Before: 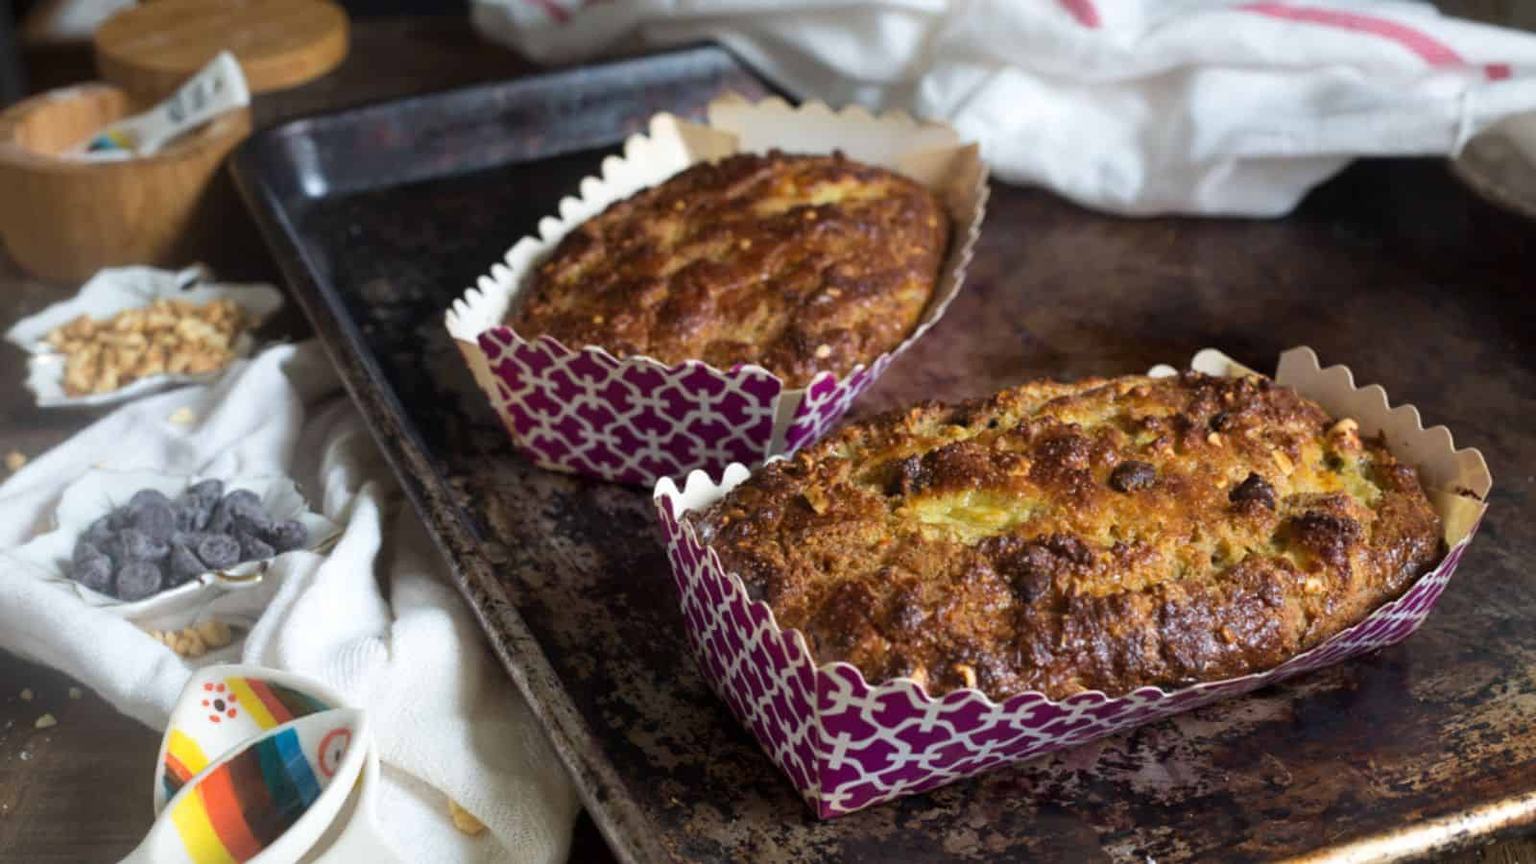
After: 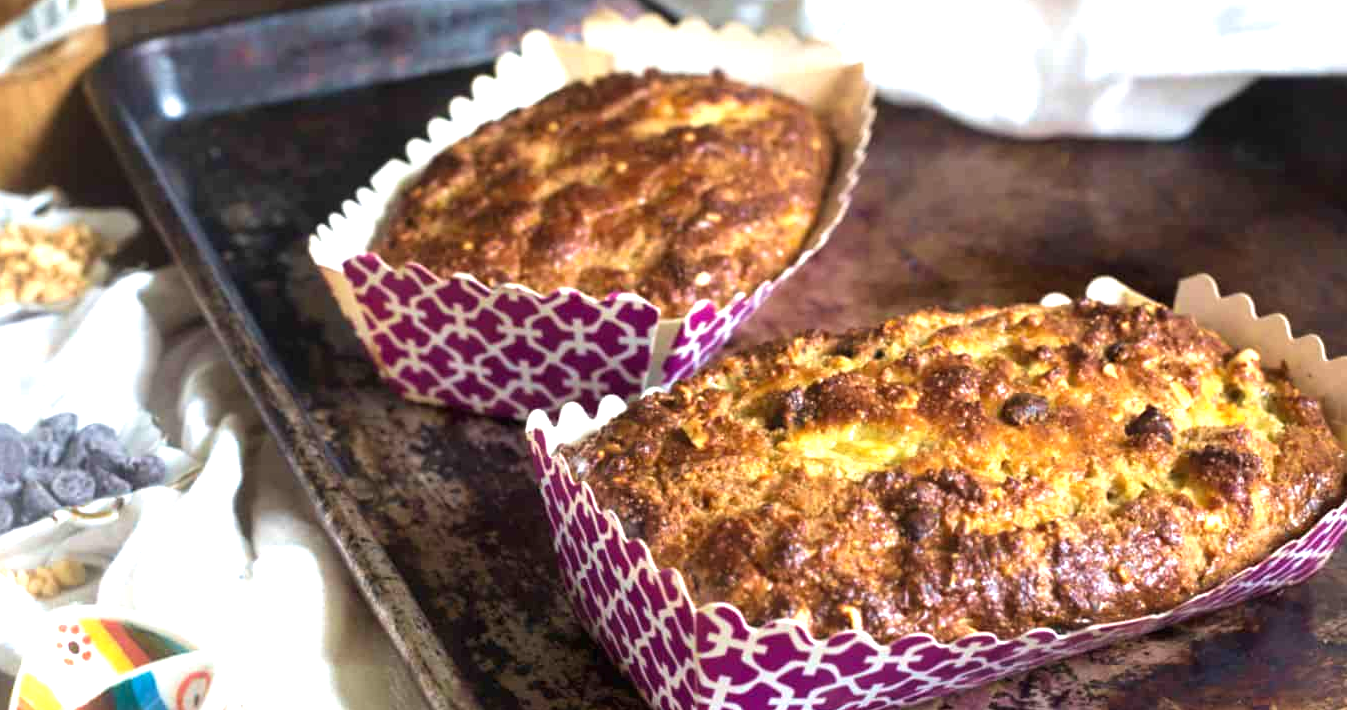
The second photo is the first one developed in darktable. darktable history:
exposure: black level correction 0, exposure 1.199 EV, compensate exposure bias true, compensate highlight preservation false
crop and rotate: left 9.714%, top 9.698%, right 6.09%, bottom 11.324%
velvia: on, module defaults
